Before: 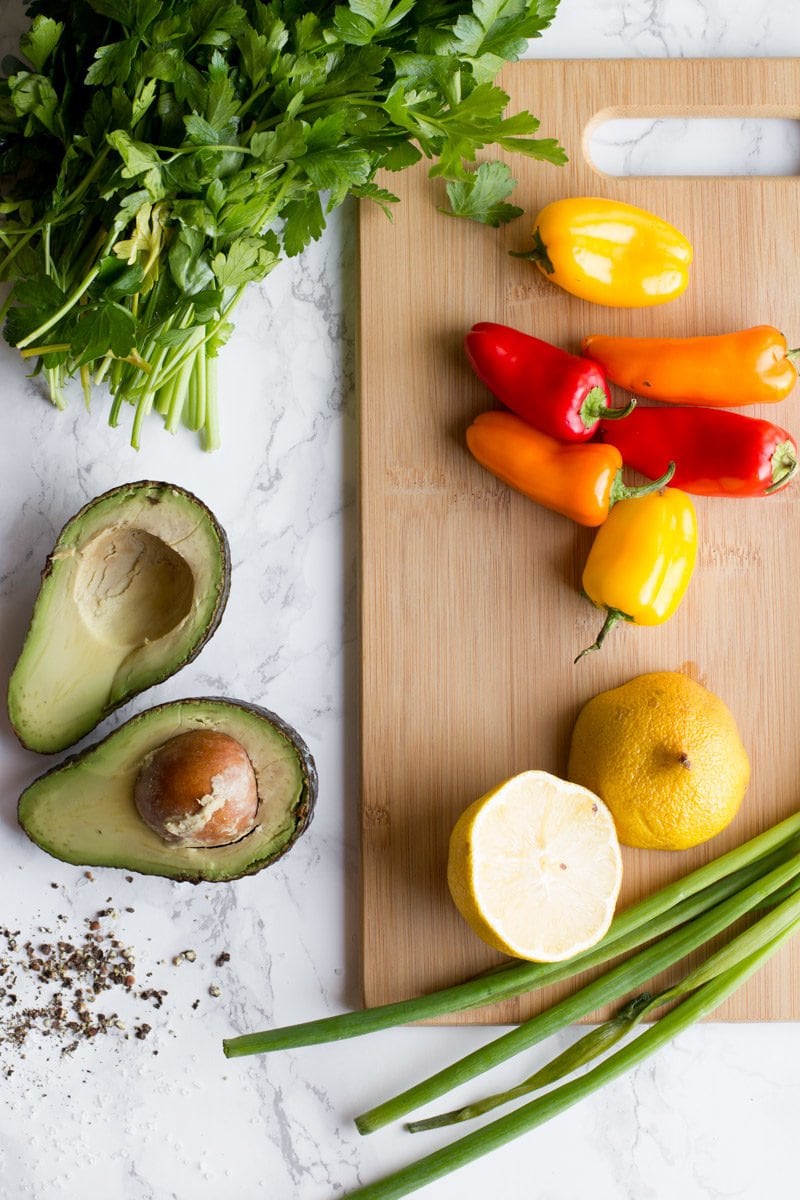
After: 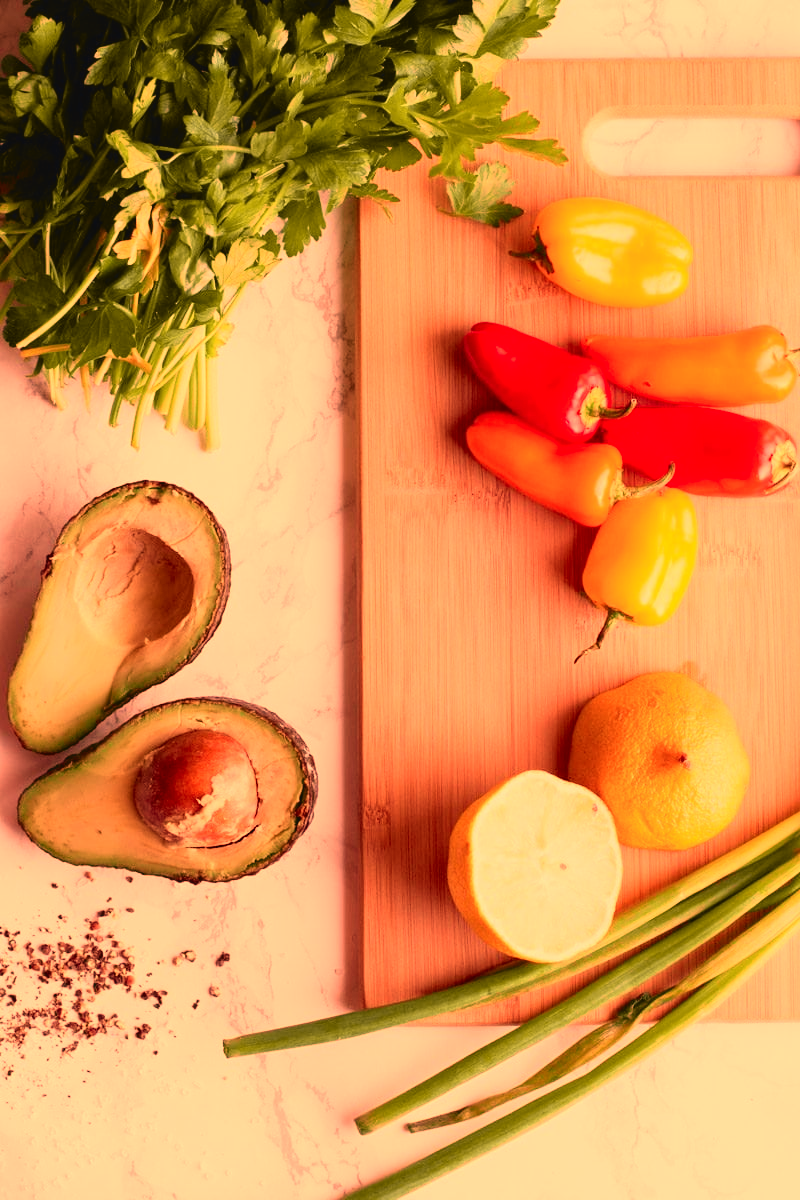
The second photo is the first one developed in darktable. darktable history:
white balance: red 1.467, blue 0.684
tone curve: curves: ch0 [(0, 0.036) (0.119, 0.115) (0.466, 0.498) (0.715, 0.767) (0.817, 0.865) (1, 0.998)]; ch1 [(0, 0) (0.377, 0.424) (0.442, 0.491) (0.487, 0.498) (0.514, 0.512) (0.536, 0.577) (0.66, 0.724) (1, 1)]; ch2 [(0, 0) (0.38, 0.405) (0.463, 0.443) (0.492, 0.486) (0.526, 0.541) (0.578, 0.598) (1, 1)], color space Lab, independent channels, preserve colors none
